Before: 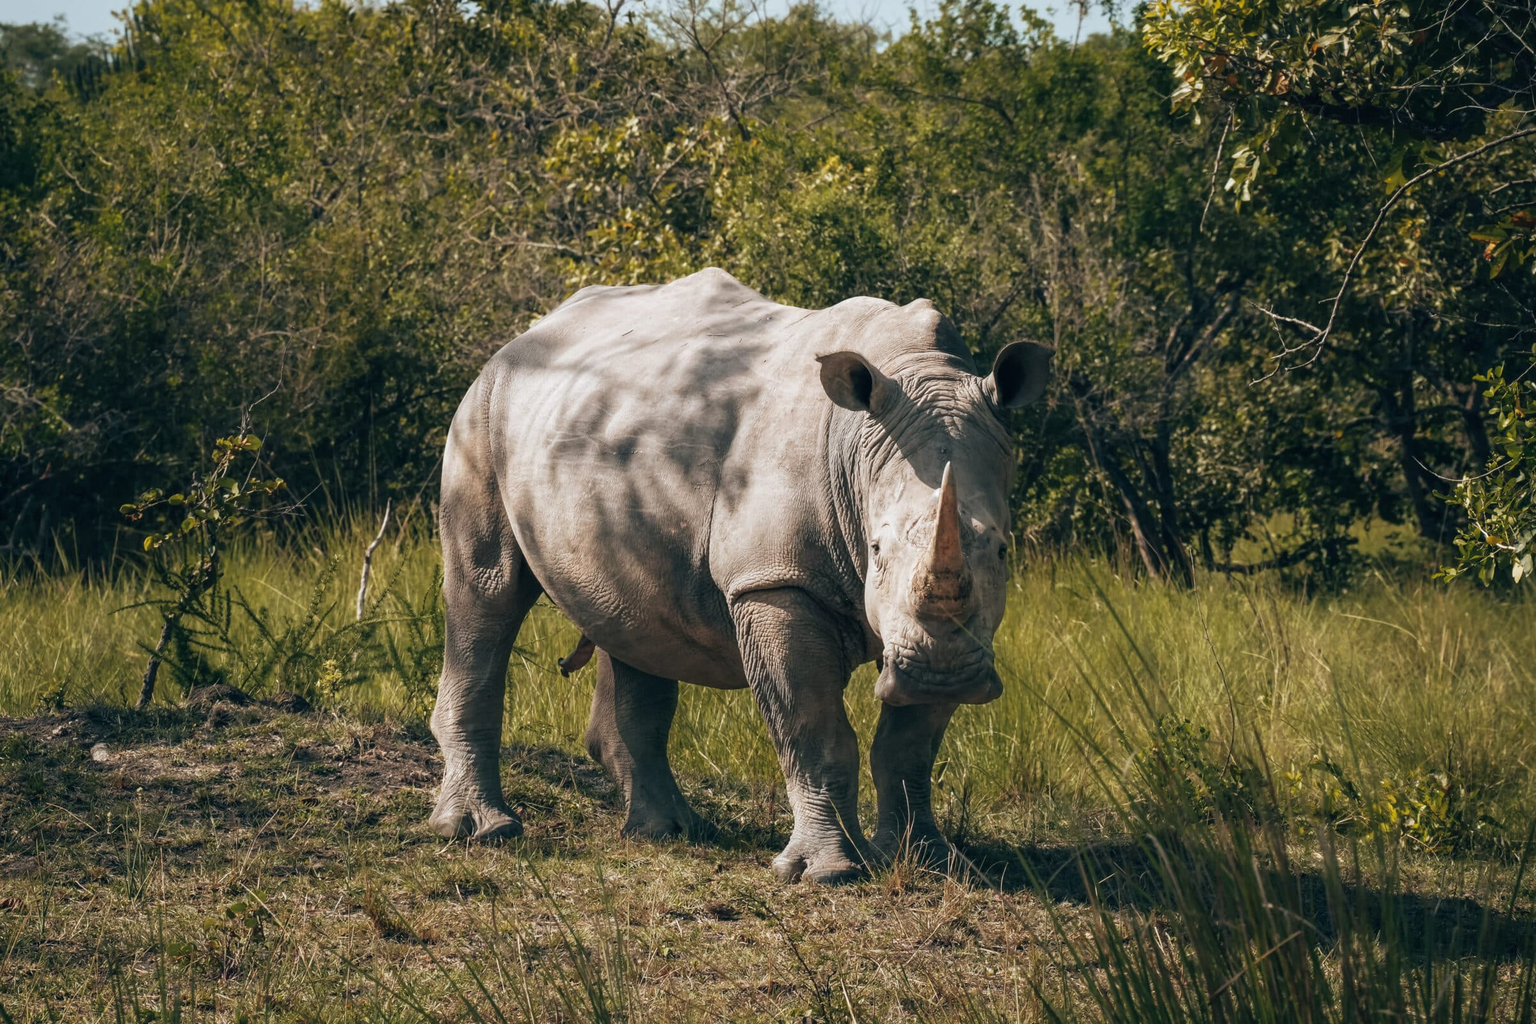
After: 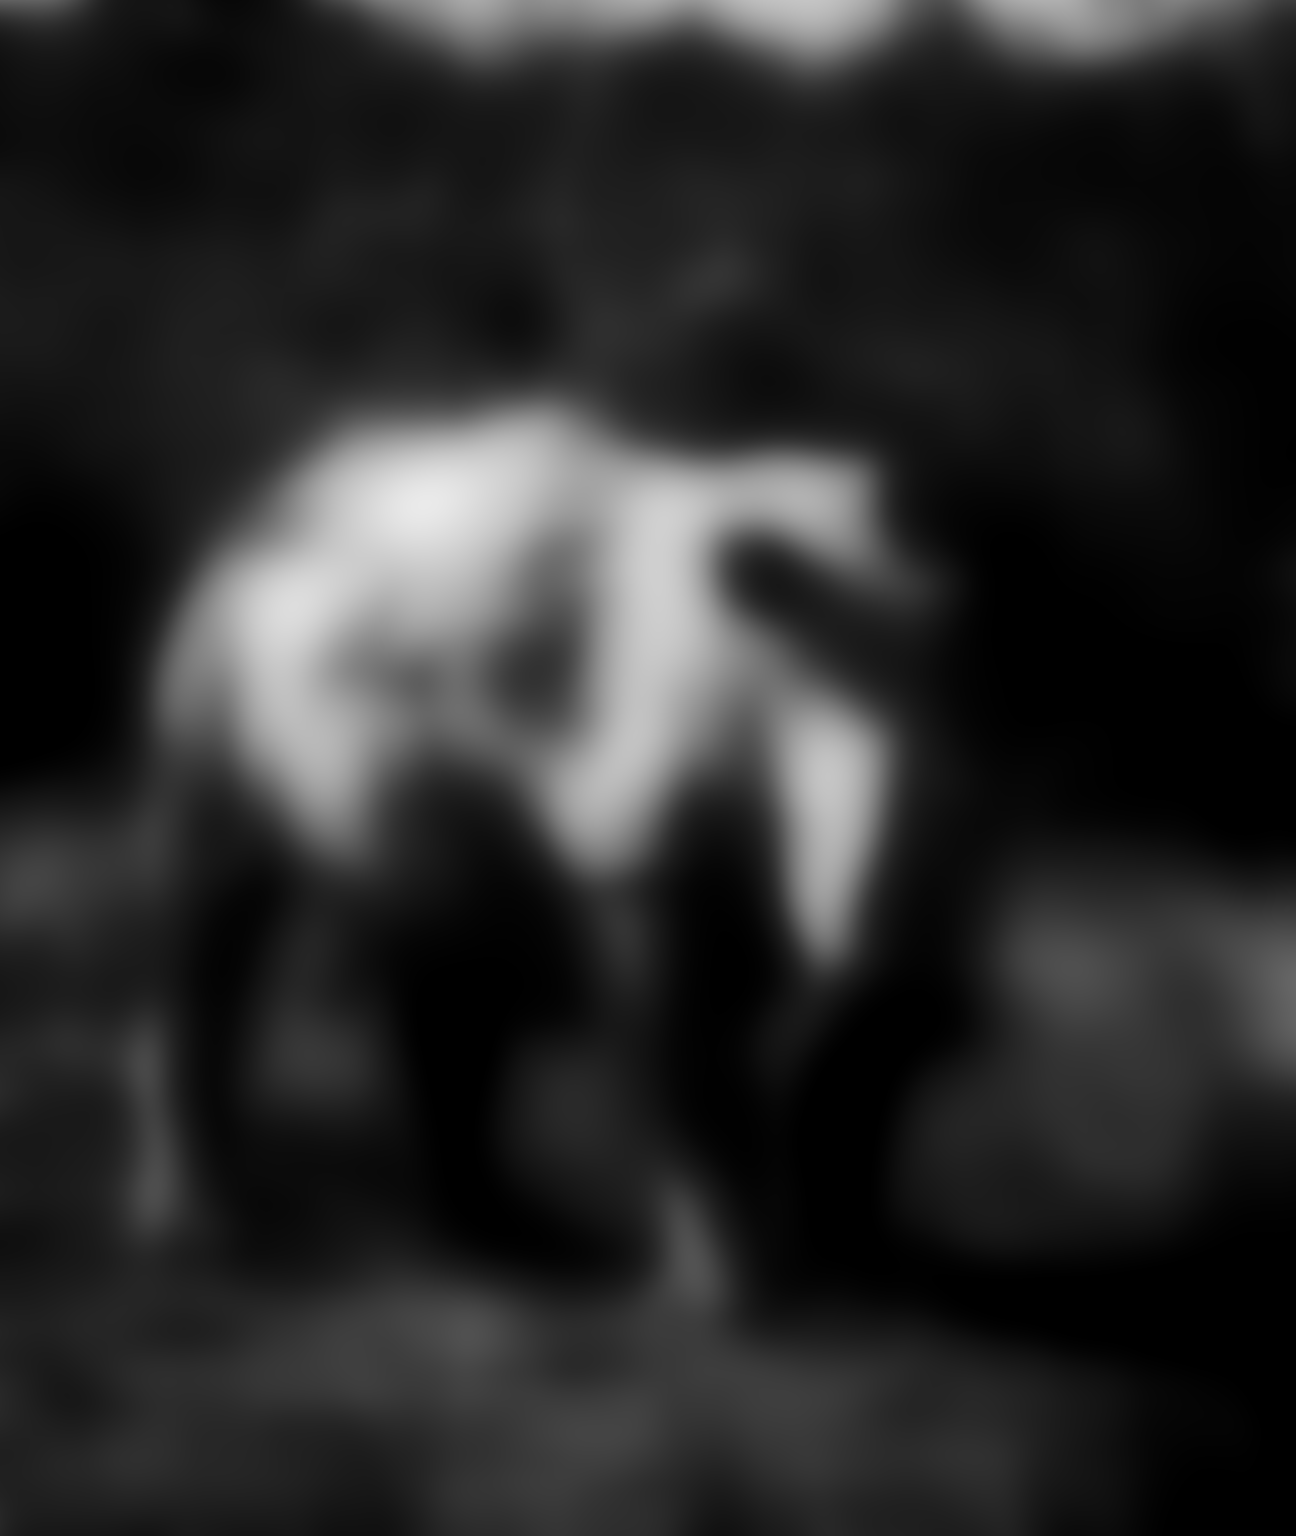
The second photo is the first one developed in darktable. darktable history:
monochrome: on, module defaults
crop and rotate: left 22.516%, right 21.234%
bloom: size 5%, threshold 95%, strength 15%
vignetting: brightness -0.233, saturation 0.141
local contrast: on, module defaults
lowpass: radius 31.92, contrast 1.72, brightness -0.98, saturation 0.94
